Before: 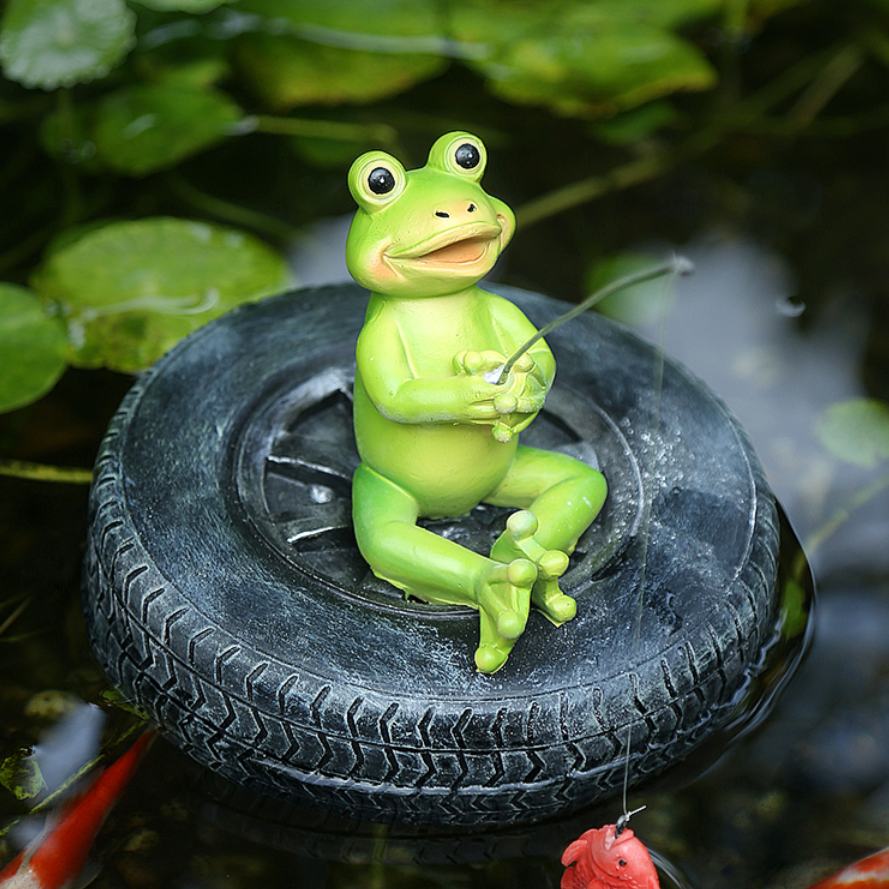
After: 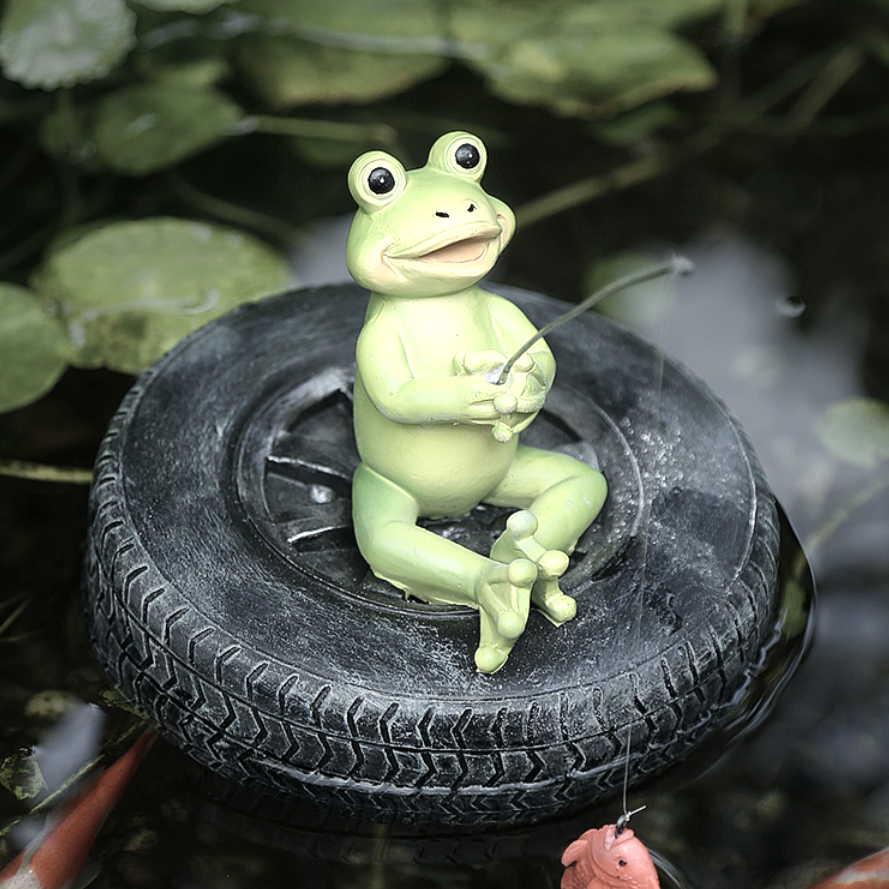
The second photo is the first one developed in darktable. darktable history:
color zones: curves: ch0 [(0, 0.6) (0.129, 0.585) (0.193, 0.596) (0.429, 0.5) (0.571, 0.5) (0.714, 0.5) (0.857, 0.5) (1, 0.6)]; ch1 [(0, 0.453) (0.112, 0.245) (0.213, 0.252) (0.429, 0.233) (0.571, 0.231) (0.683, 0.242) (0.857, 0.296) (1, 0.453)]
